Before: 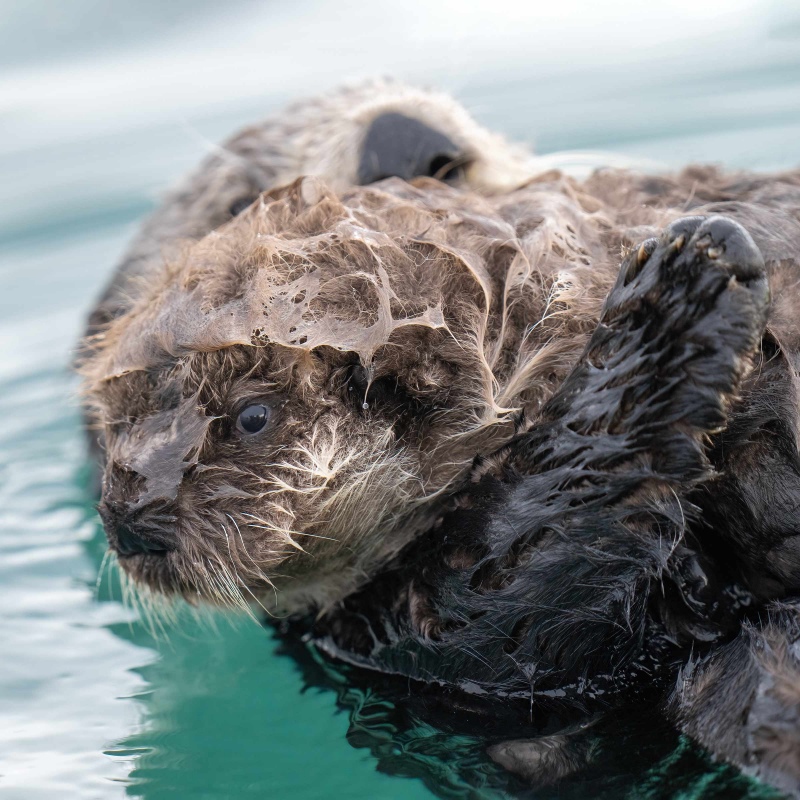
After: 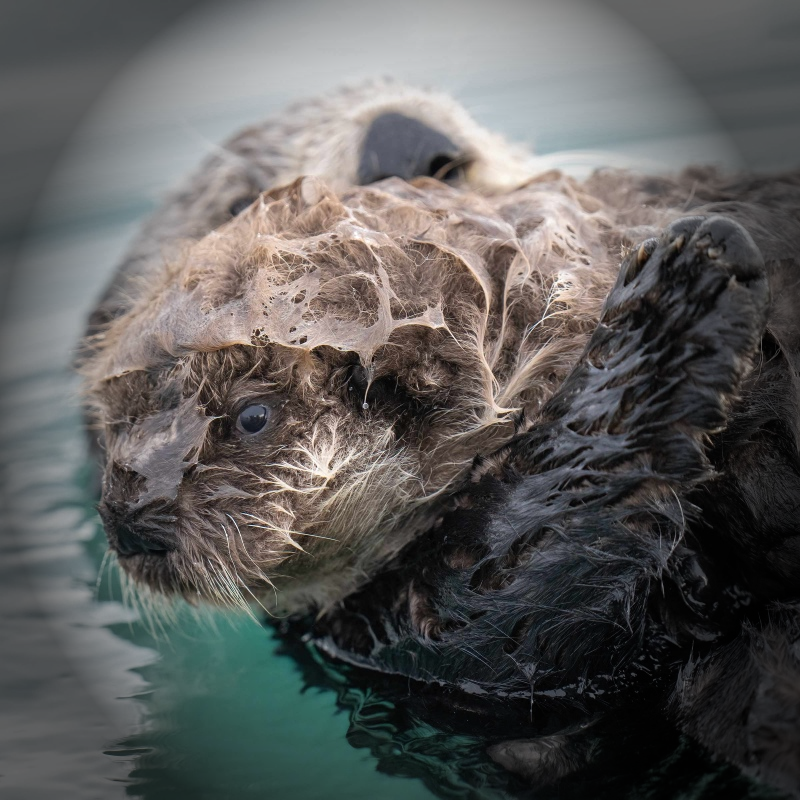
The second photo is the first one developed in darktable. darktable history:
tone equalizer: on, module defaults
vignetting: fall-off start 65.22%, brightness -0.874, width/height ratio 0.879
